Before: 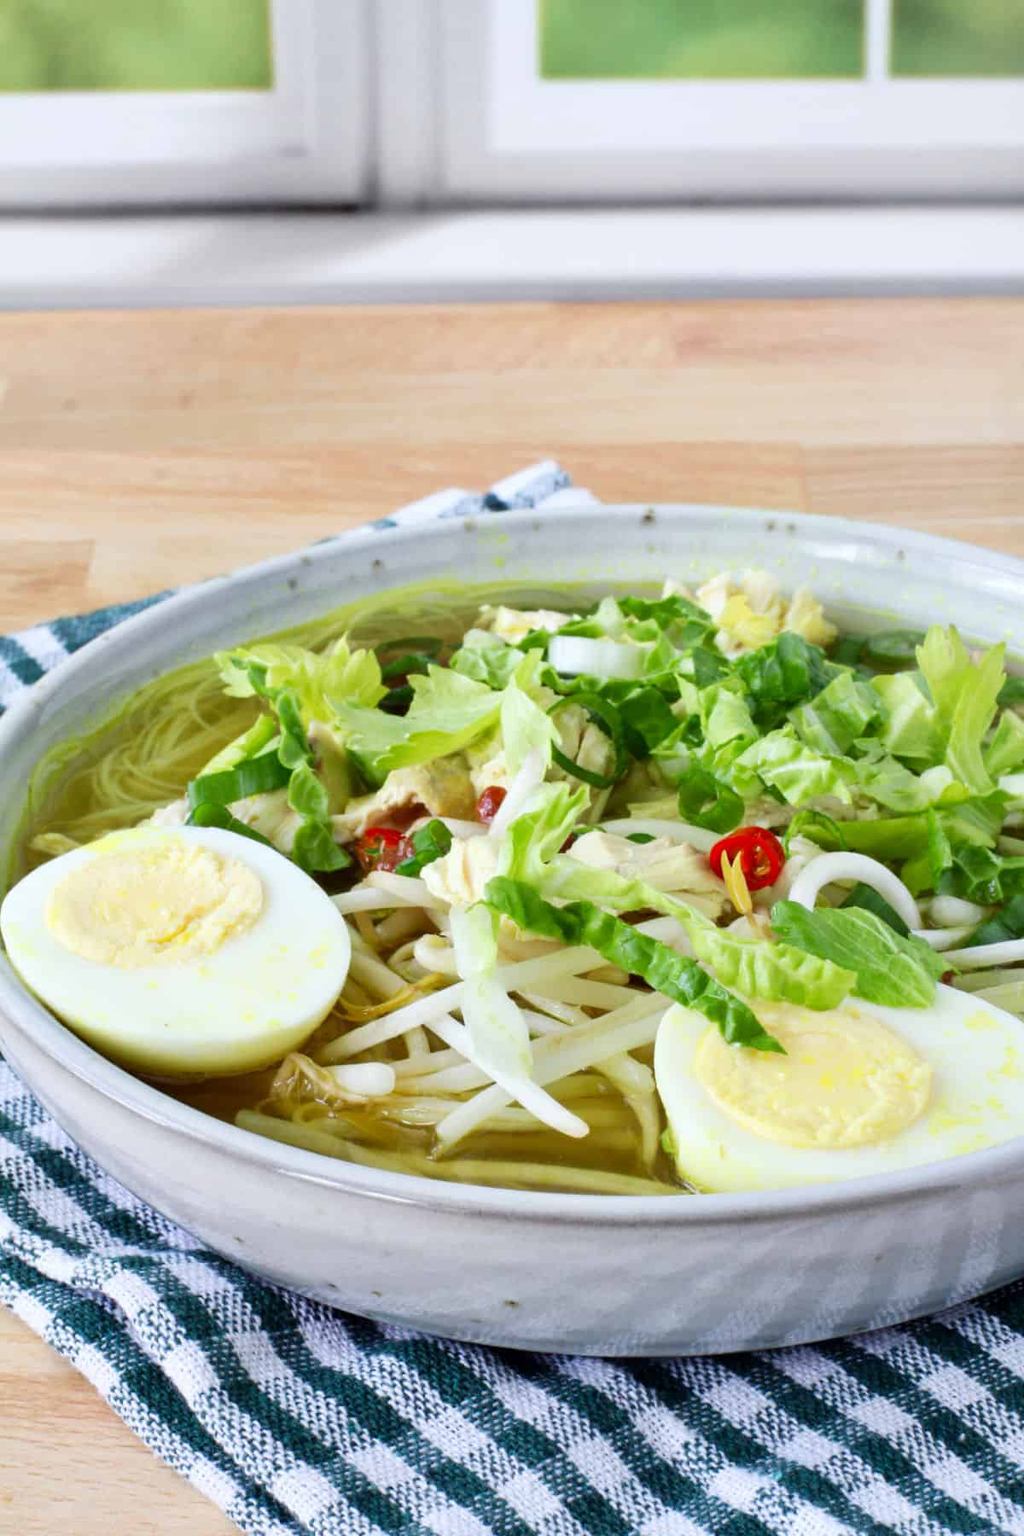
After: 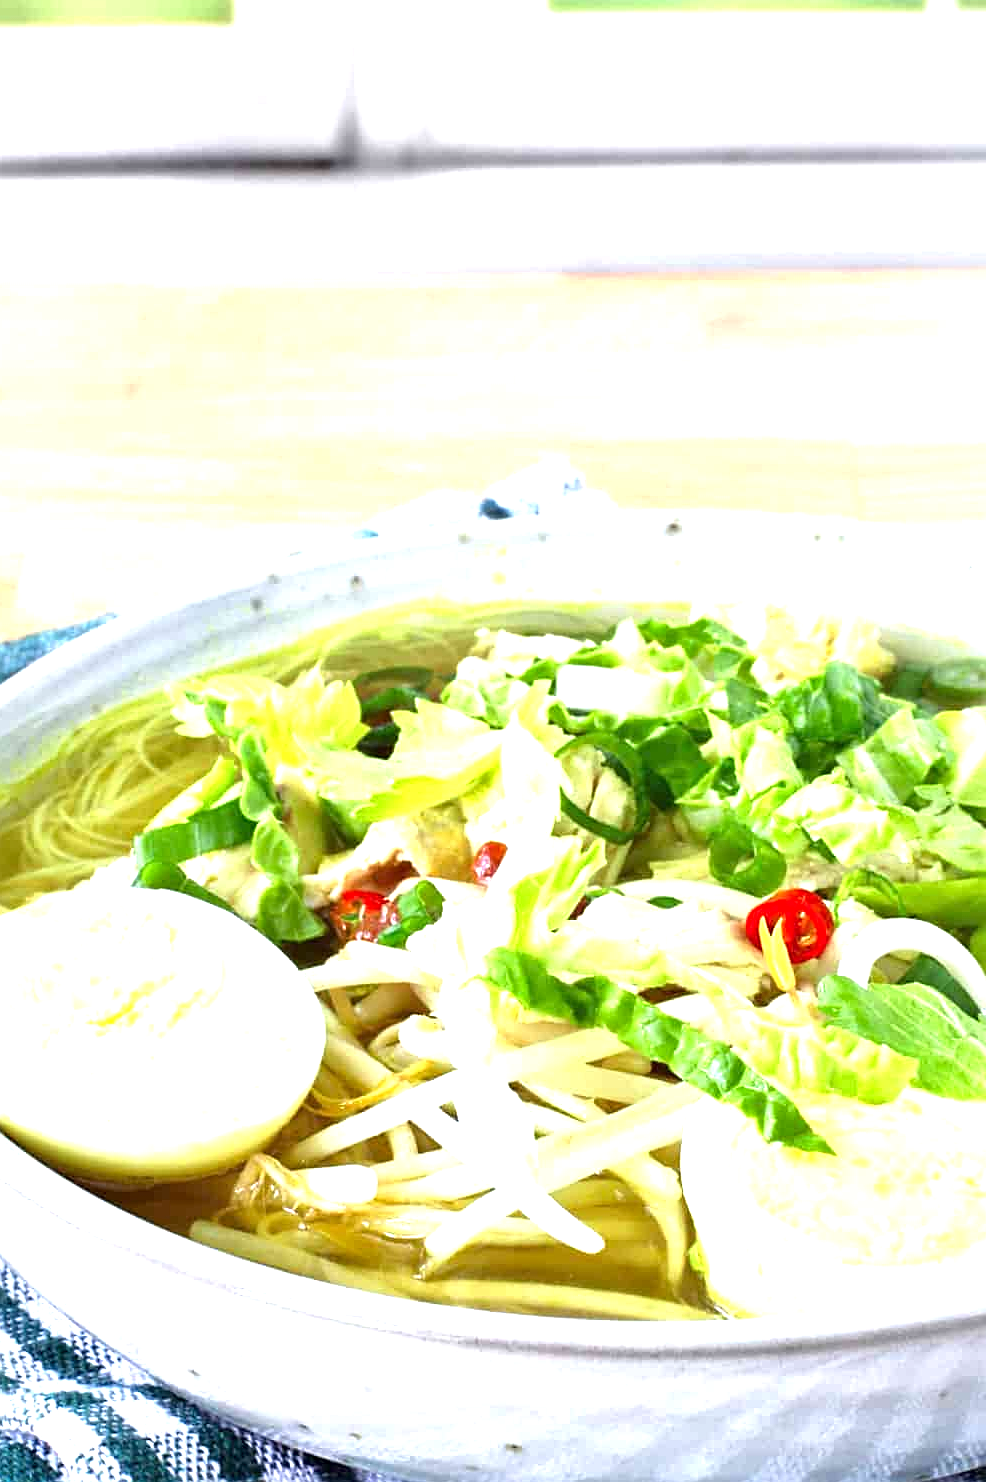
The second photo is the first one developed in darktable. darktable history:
local contrast: mode bilateral grid, contrast 21, coarseness 50, detail 120%, midtone range 0.2
crop and rotate: left 7.234%, top 4.498%, right 10.595%, bottom 13.168%
sharpen: on, module defaults
exposure: black level correction 0, exposure 1.2 EV, compensate highlight preservation false
